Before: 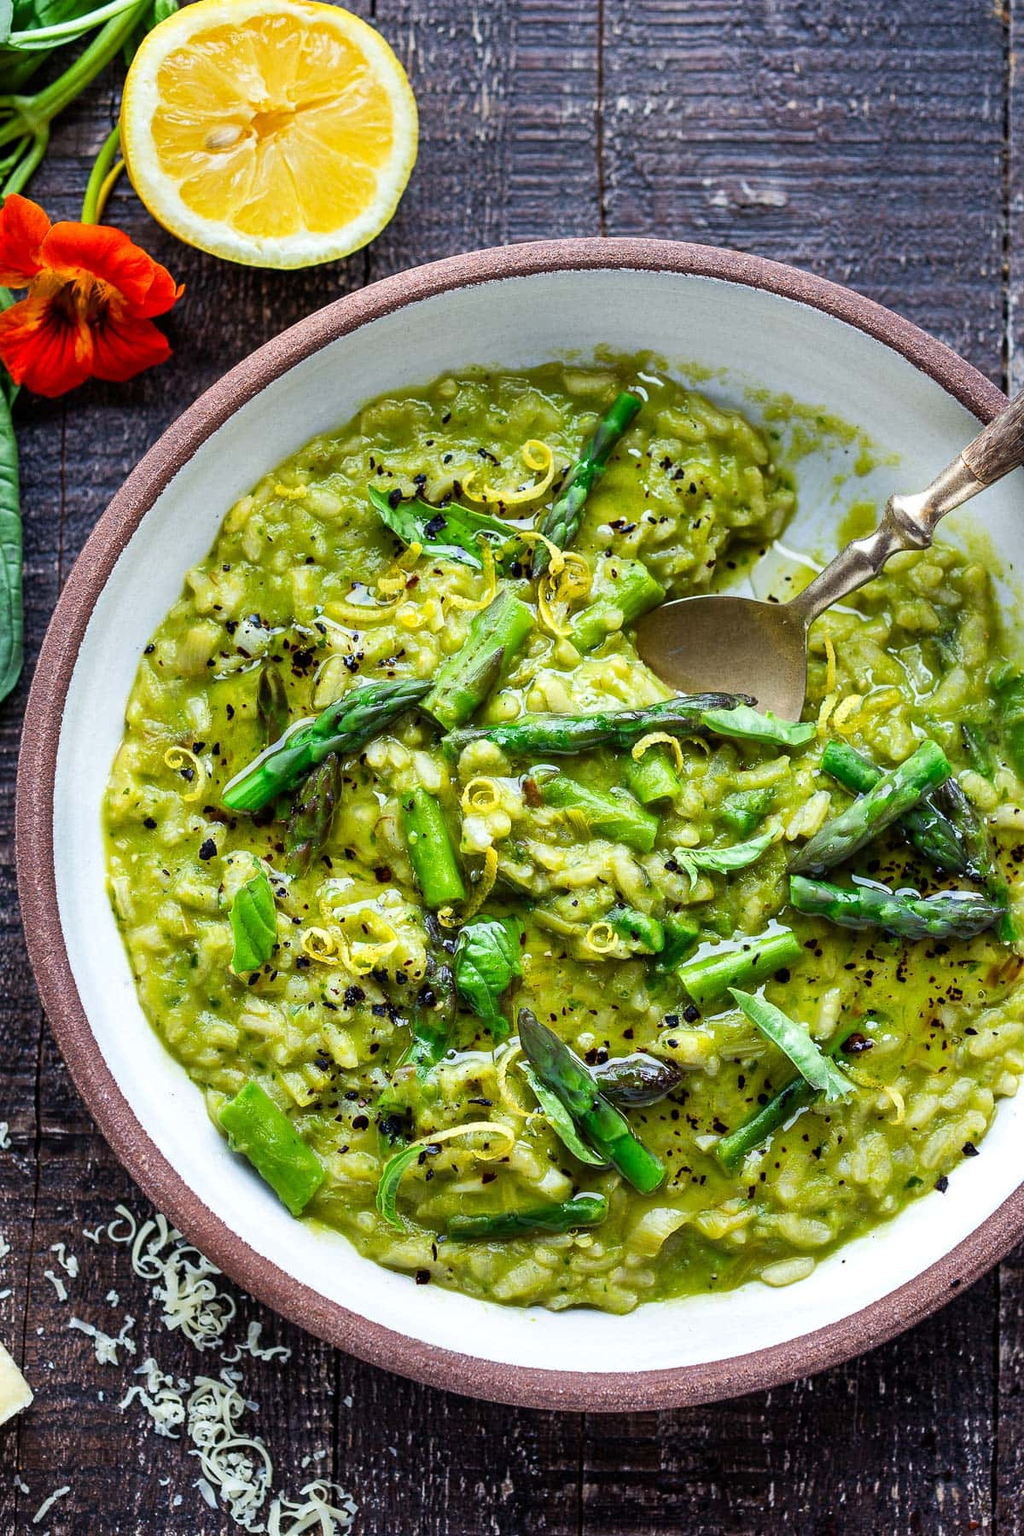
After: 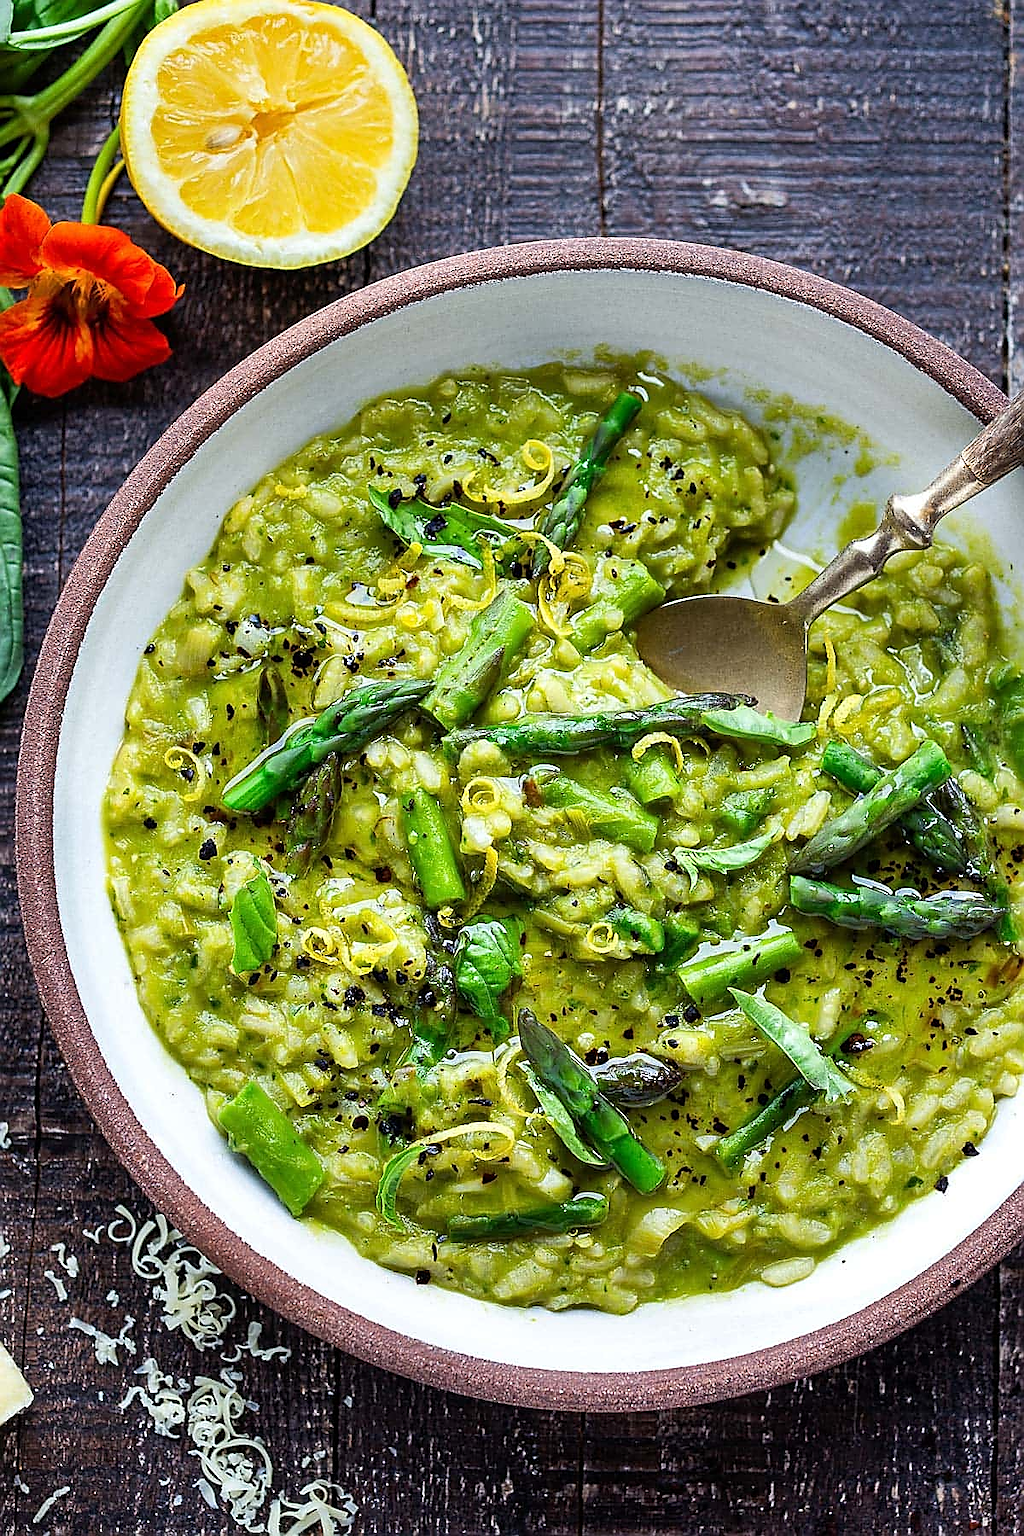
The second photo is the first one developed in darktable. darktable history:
sharpen: radius 1.381, amount 1.254, threshold 0.78
